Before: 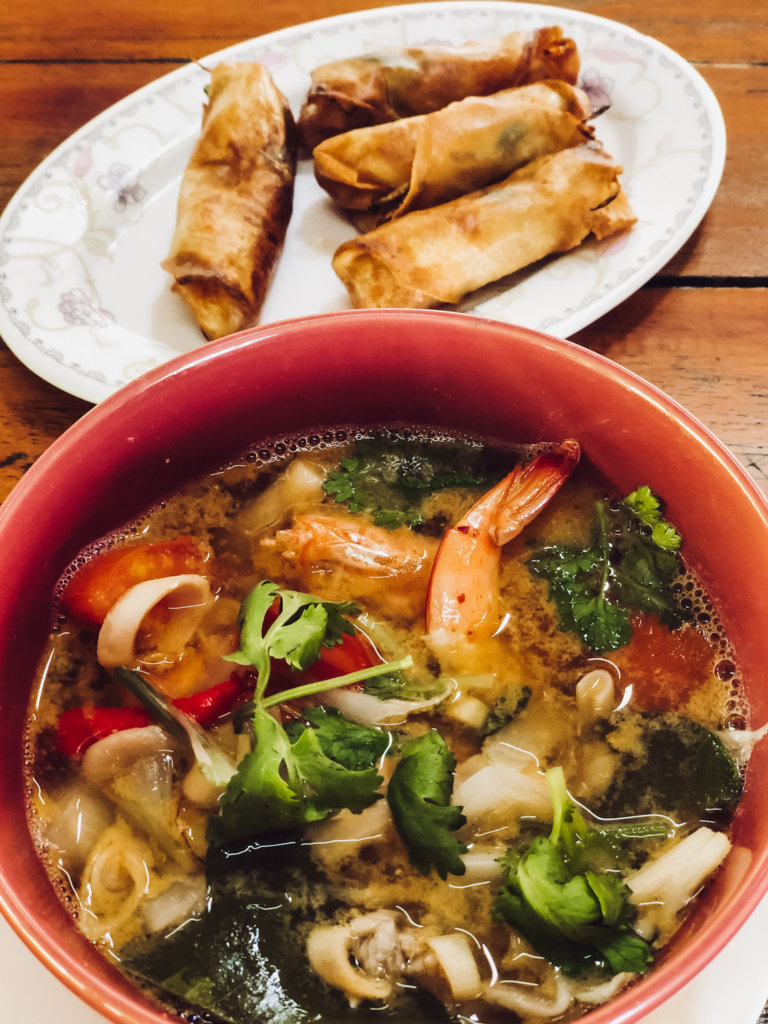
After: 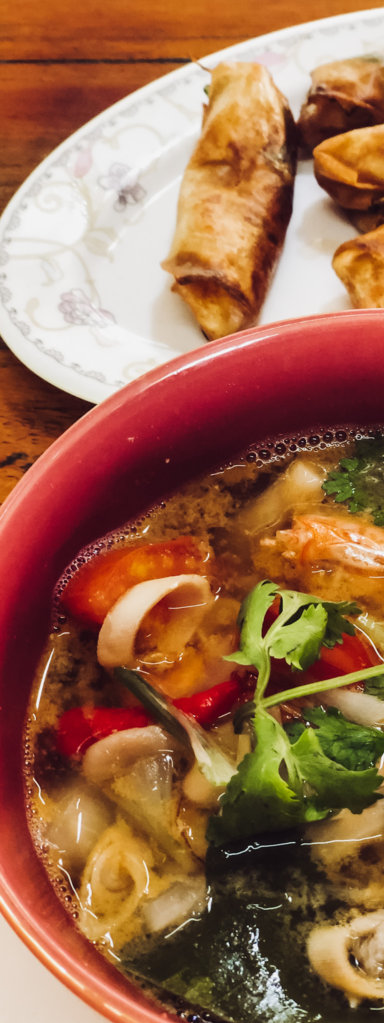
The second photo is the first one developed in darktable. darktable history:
crop and rotate: left 0.04%, top 0%, right 49.853%
